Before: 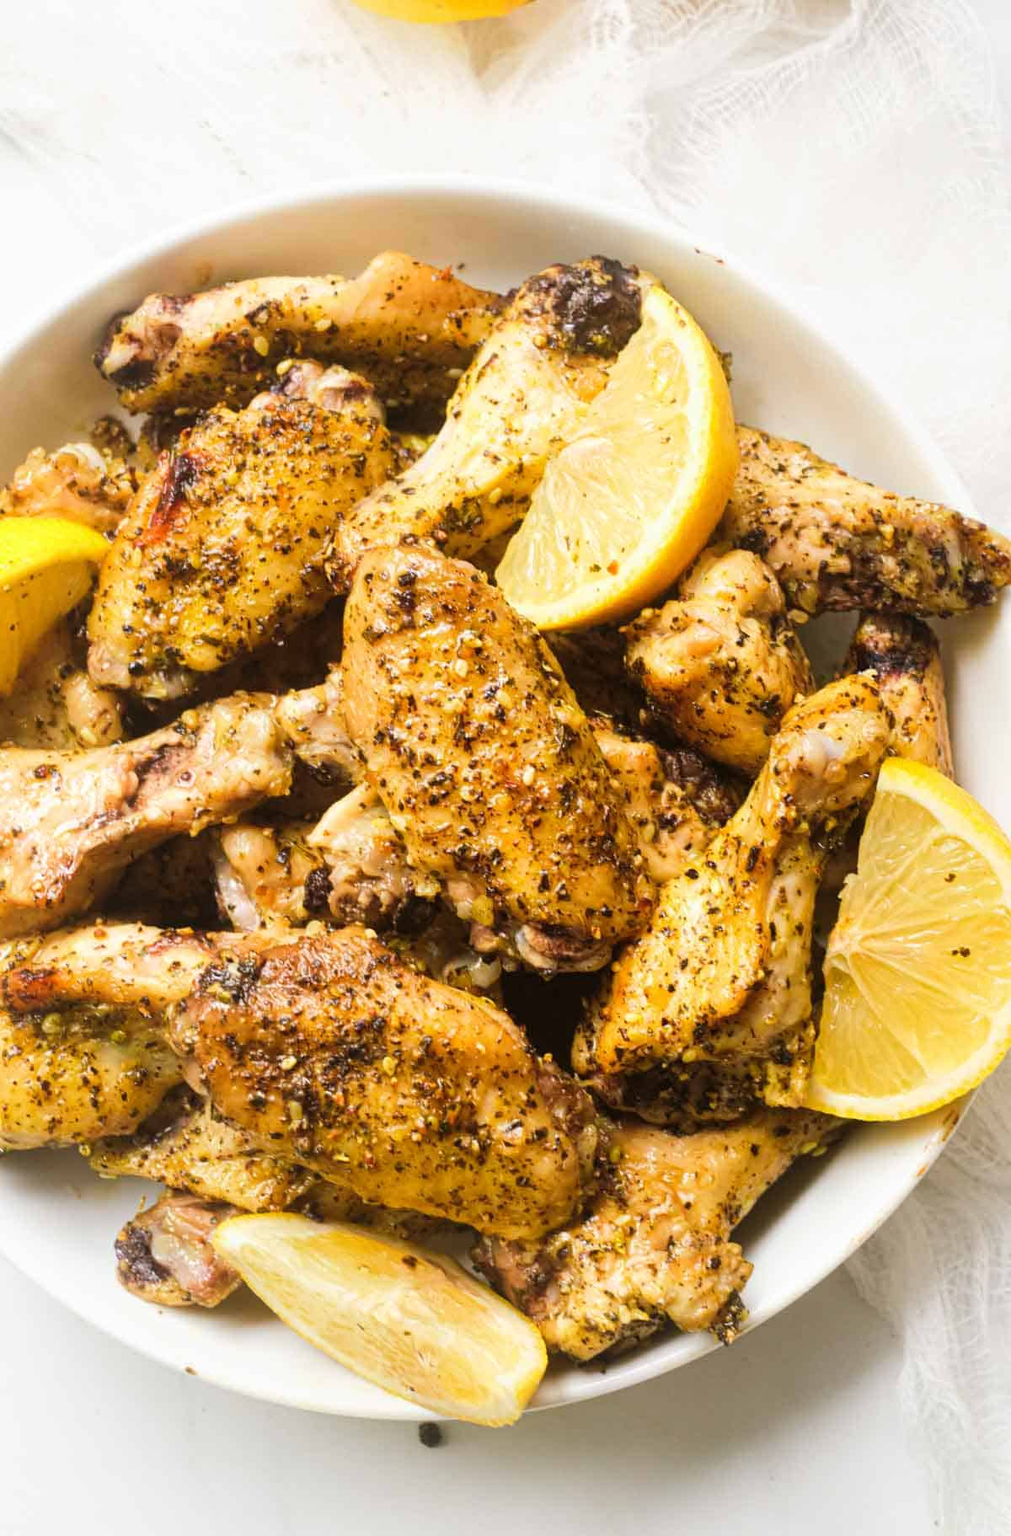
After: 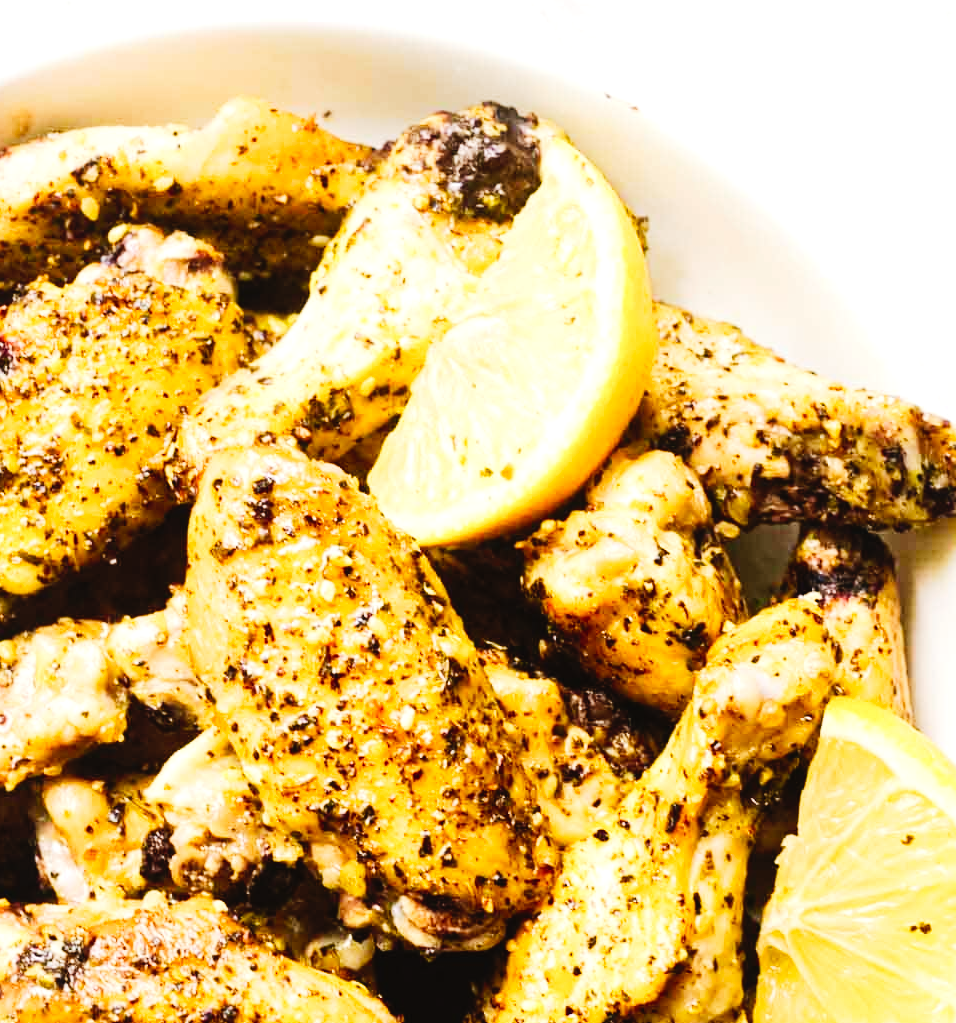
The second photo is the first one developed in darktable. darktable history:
tone equalizer: -8 EV -0.747 EV, -7 EV -0.714 EV, -6 EV -0.587 EV, -5 EV -0.419 EV, -3 EV 0.383 EV, -2 EV 0.6 EV, -1 EV 0.681 EV, +0 EV 0.753 EV, edges refinement/feathering 500, mask exposure compensation -1.57 EV, preserve details no
crop: left 18.361%, top 11.086%, right 1.892%, bottom 32.766%
tone curve: curves: ch0 [(0, 0.023) (0.113, 0.081) (0.204, 0.197) (0.498, 0.608) (0.709, 0.819) (0.984, 0.961)]; ch1 [(0, 0) (0.172, 0.123) (0.317, 0.272) (0.414, 0.382) (0.476, 0.479) (0.505, 0.501) (0.528, 0.54) (0.618, 0.647) (0.709, 0.764) (1, 1)]; ch2 [(0, 0) (0.411, 0.424) (0.492, 0.502) (0.521, 0.521) (0.55, 0.576) (0.686, 0.638) (1, 1)], preserve colors none
color correction: highlights b* 0, saturation 1.08
